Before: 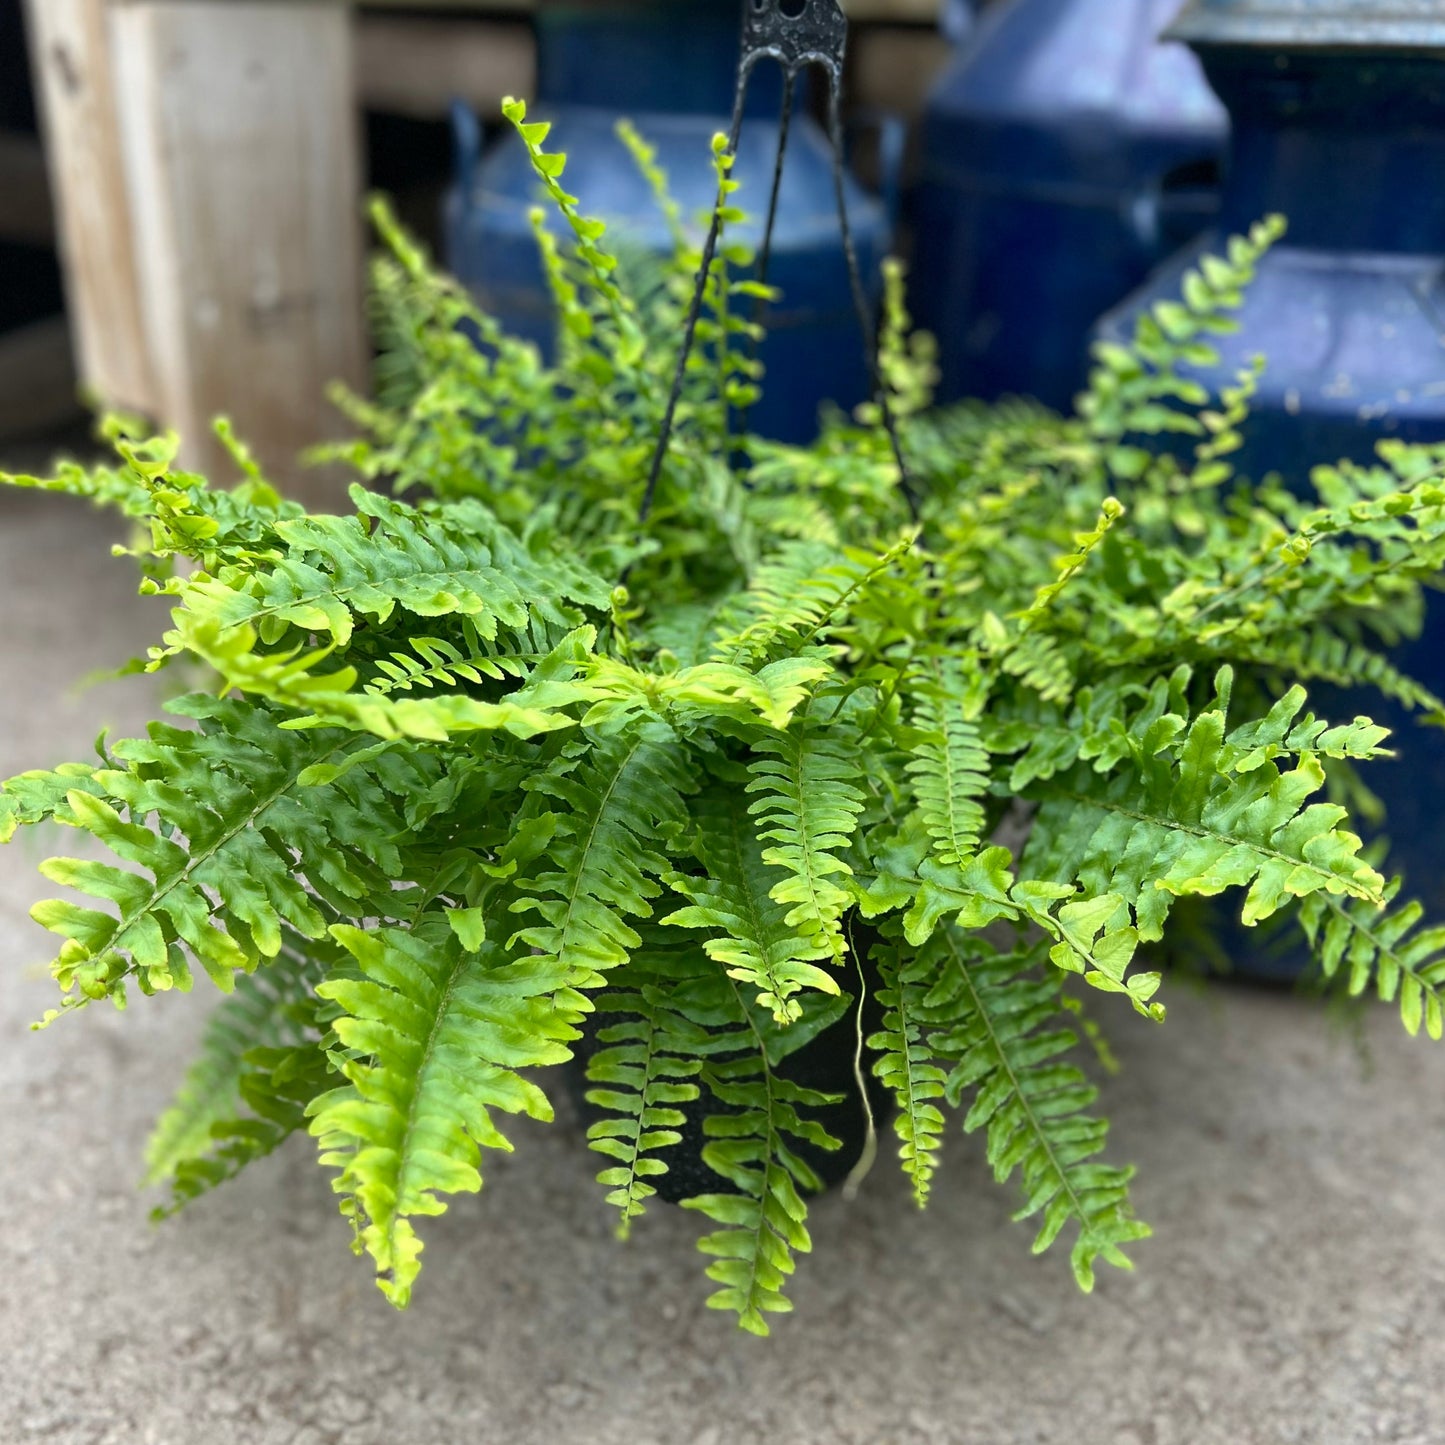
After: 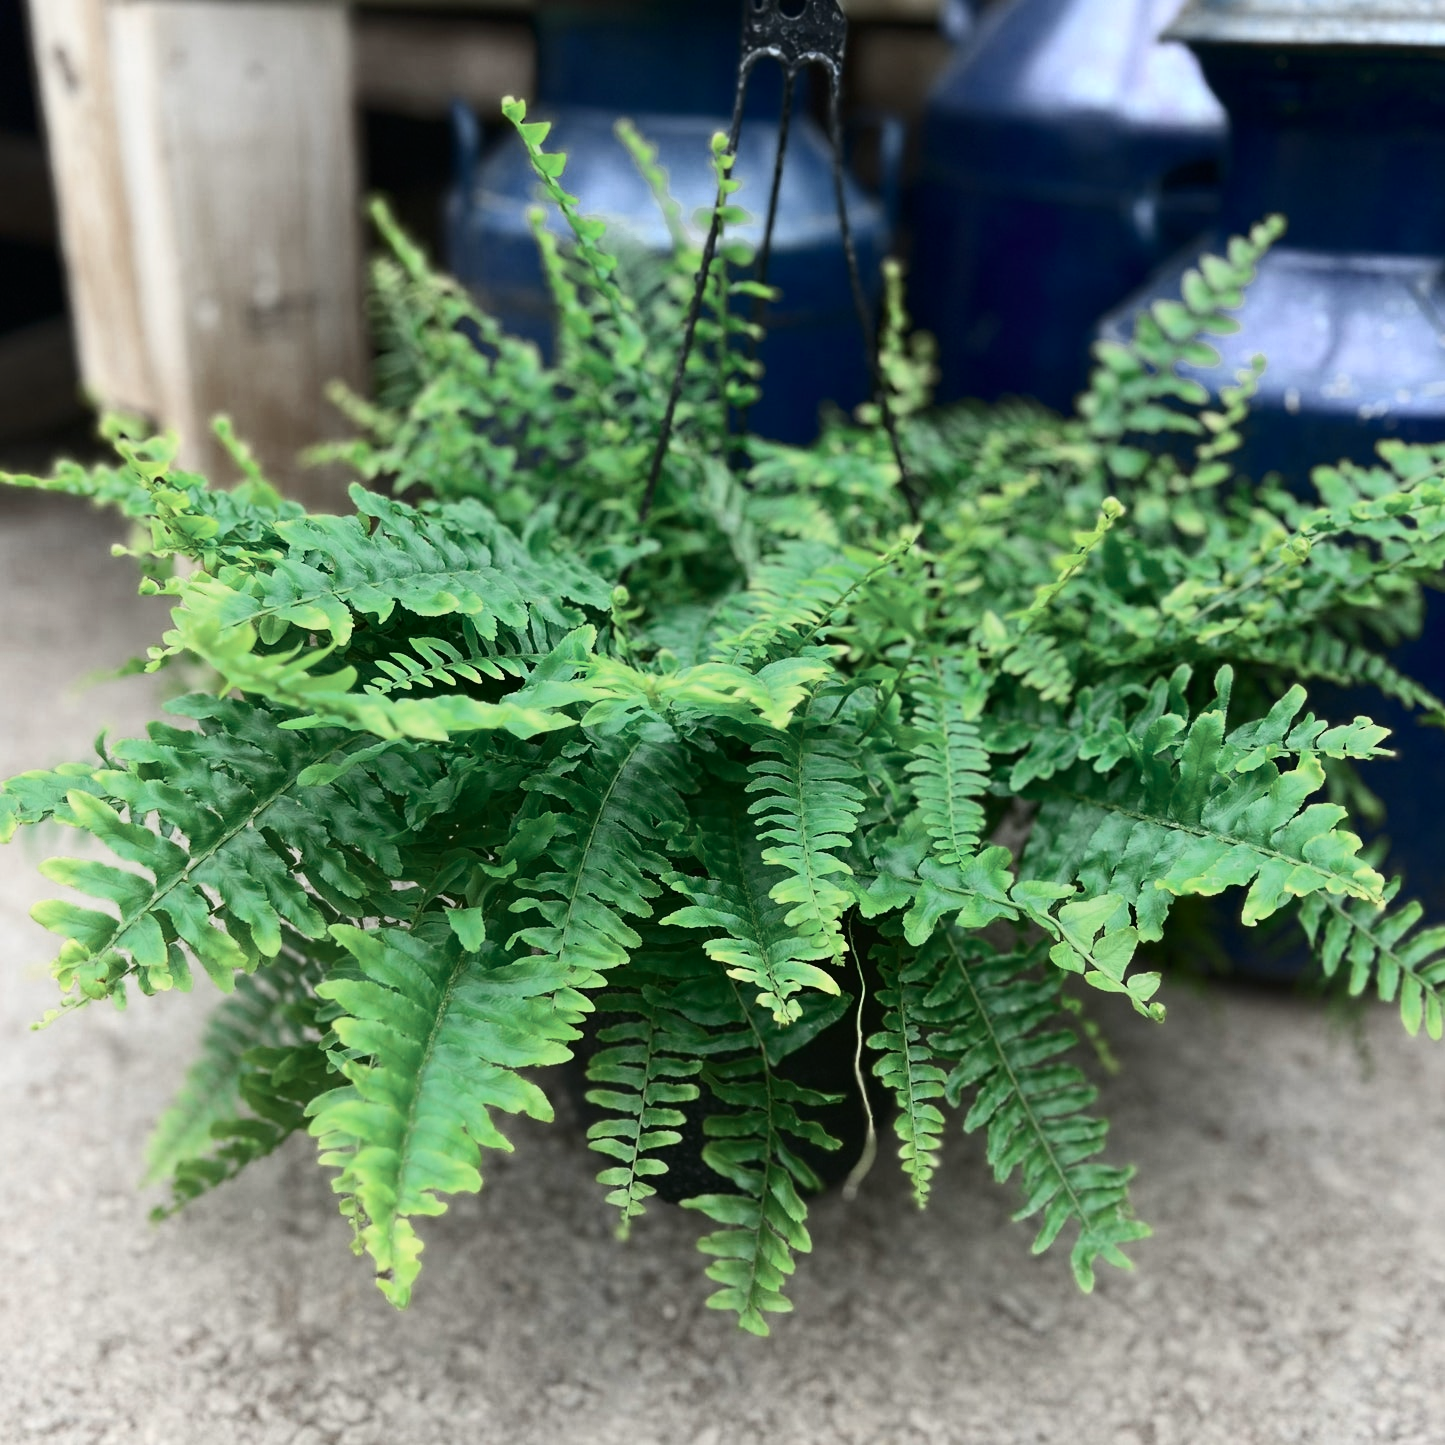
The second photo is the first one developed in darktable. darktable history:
color zones: curves: ch0 [(0, 0.5) (0.125, 0.4) (0.25, 0.5) (0.375, 0.4) (0.5, 0.4) (0.625, 0.6) (0.75, 0.6) (0.875, 0.5)]; ch1 [(0, 0.35) (0.125, 0.45) (0.25, 0.35) (0.375, 0.35) (0.5, 0.35) (0.625, 0.35) (0.75, 0.45) (0.875, 0.35)]; ch2 [(0, 0.6) (0.125, 0.5) (0.25, 0.5) (0.375, 0.6) (0.5, 0.6) (0.625, 0.5) (0.75, 0.5) (0.875, 0.5)]
contrast brightness saturation: contrast 0.28
contrast equalizer: octaves 7, y [[0.6 ×6], [0.55 ×6], [0 ×6], [0 ×6], [0 ×6]], mix -0.3
